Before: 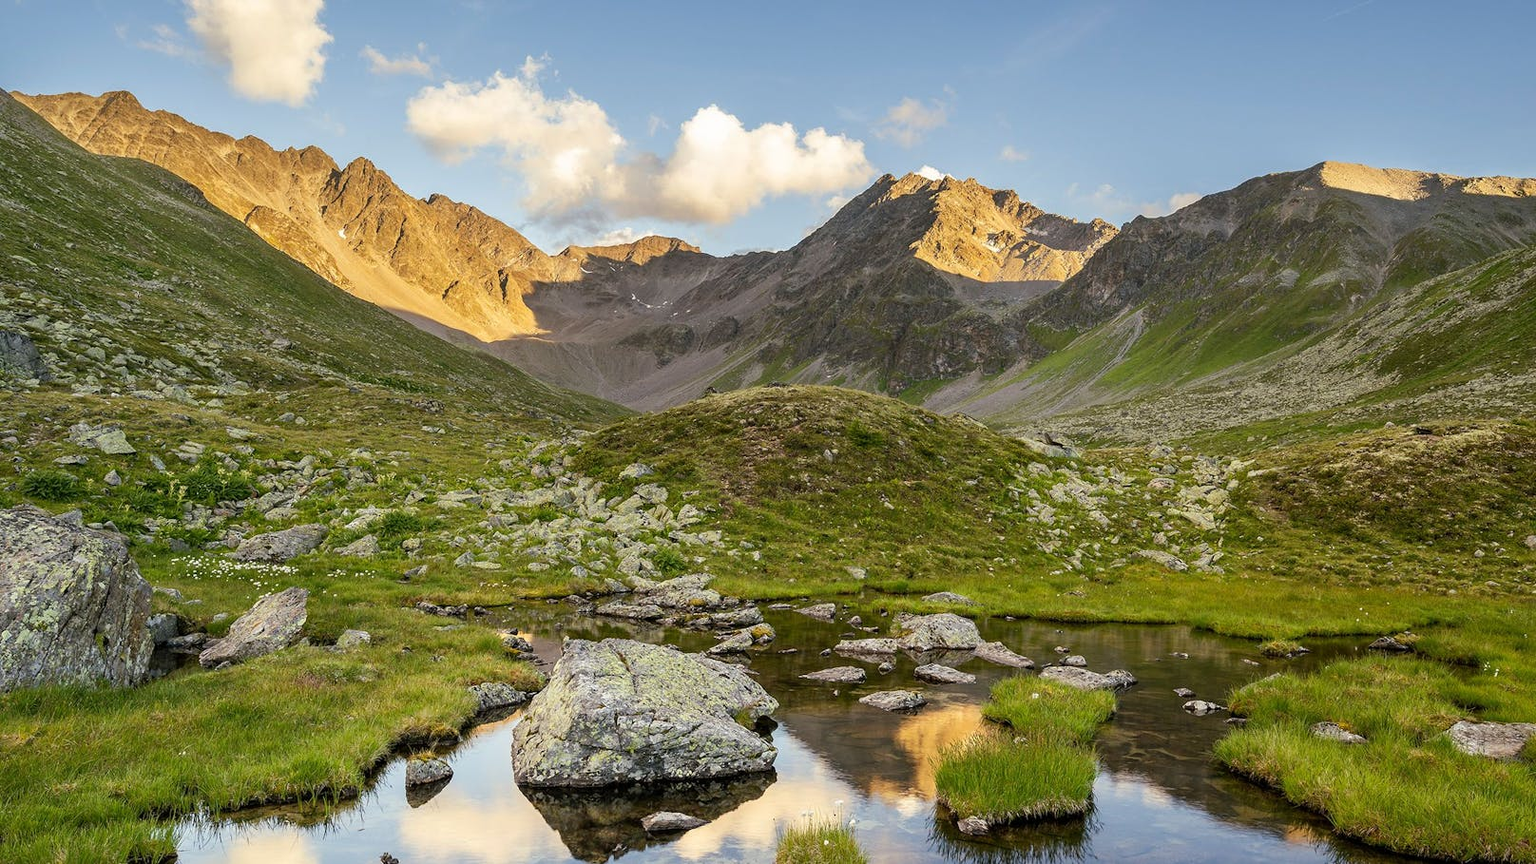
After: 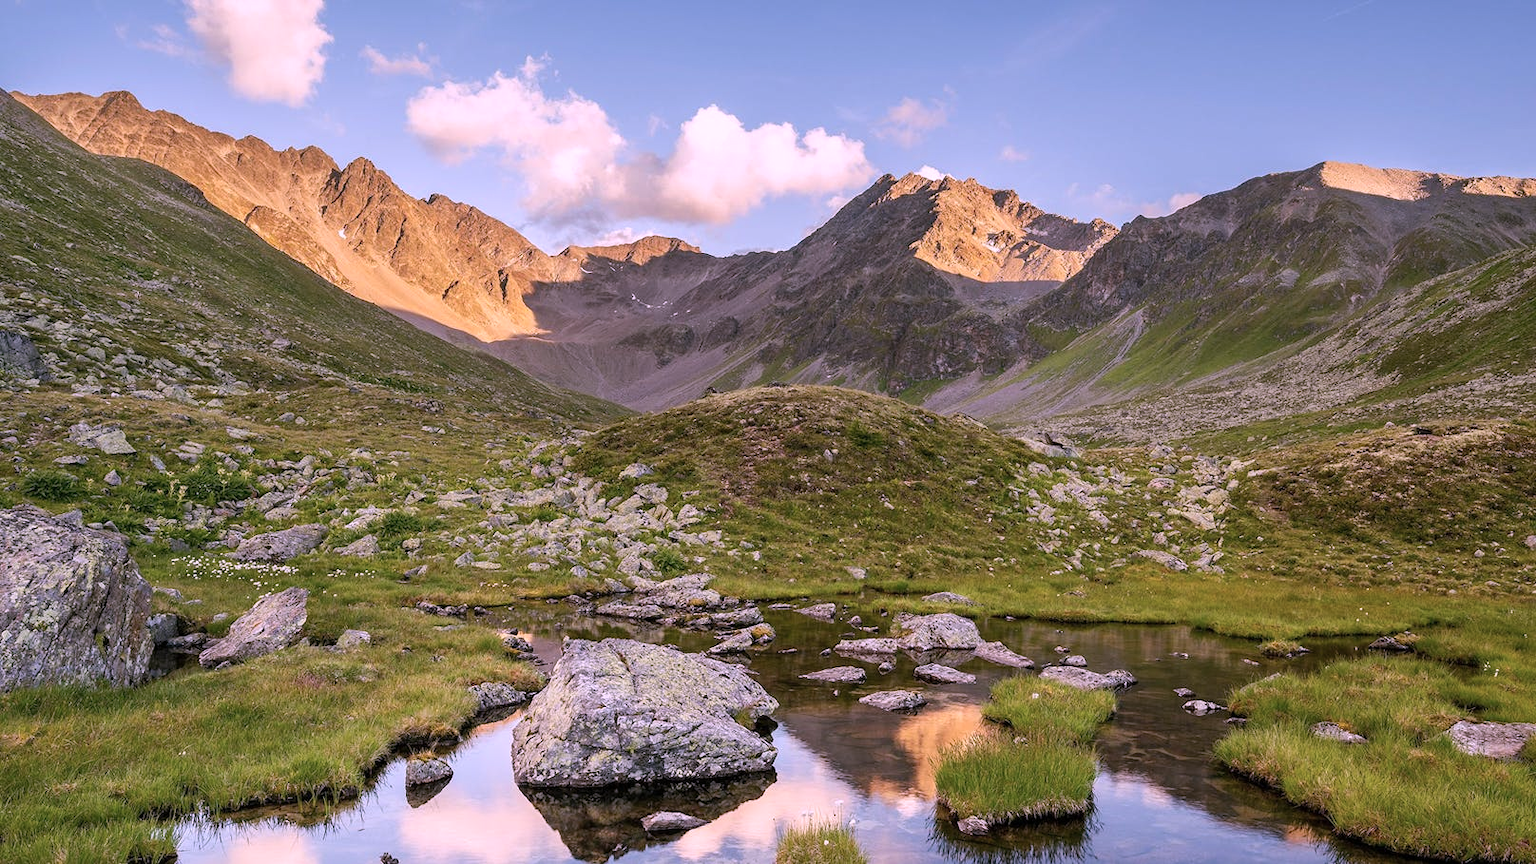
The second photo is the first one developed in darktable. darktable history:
color correction: highlights a* 16.14, highlights b* -20.87
